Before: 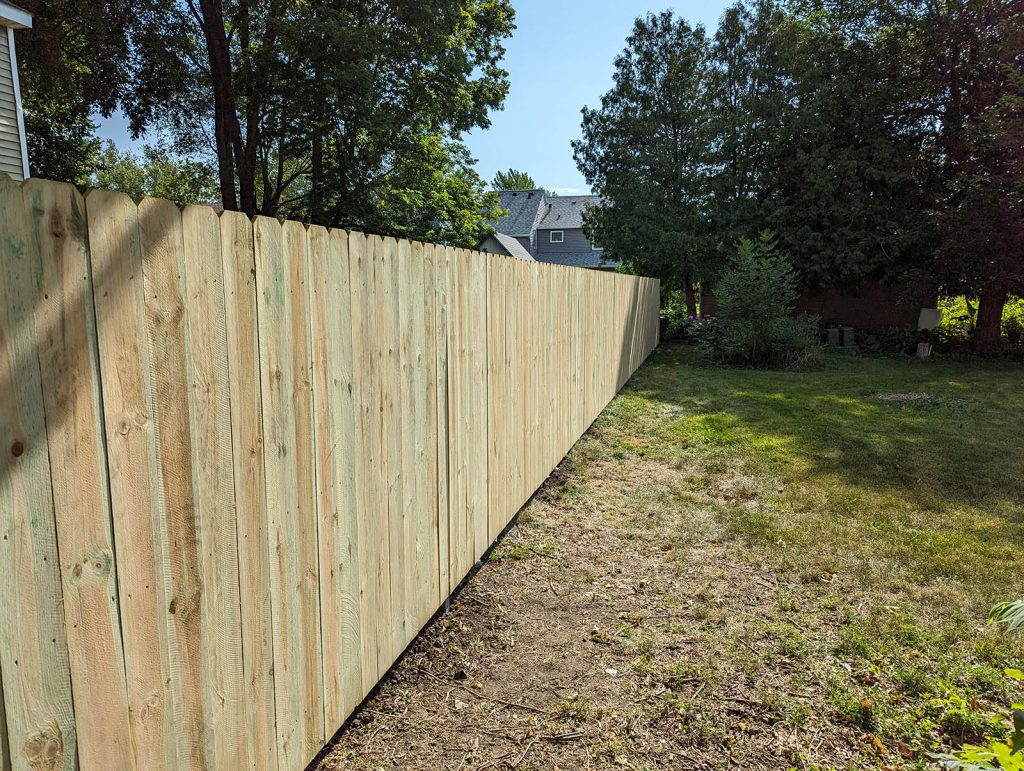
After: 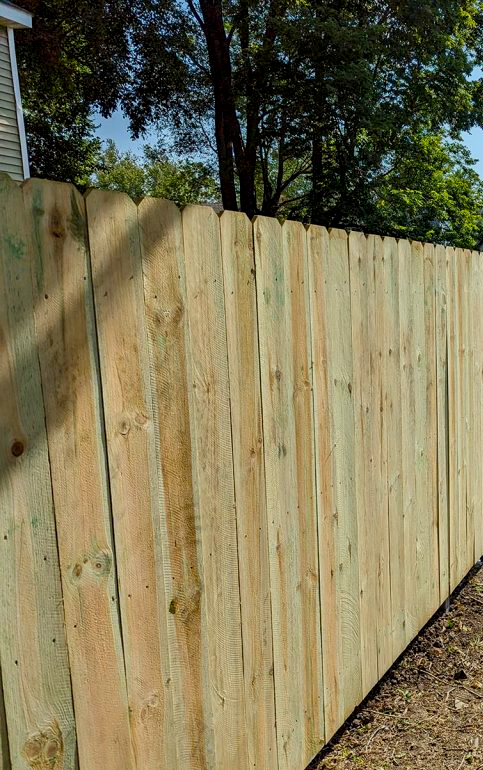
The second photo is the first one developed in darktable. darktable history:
exposure: black level correction 0.006, exposure -0.225 EV, compensate highlight preservation false
color balance rgb: linear chroma grading › global chroma 20.459%, perceptual saturation grading › global saturation 2.085%, perceptual saturation grading › highlights -1.901%, perceptual saturation grading › mid-tones 3.628%, perceptual saturation grading › shadows 7.087%
crop and rotate: left 0.021%, top 0%, right 52.787%
